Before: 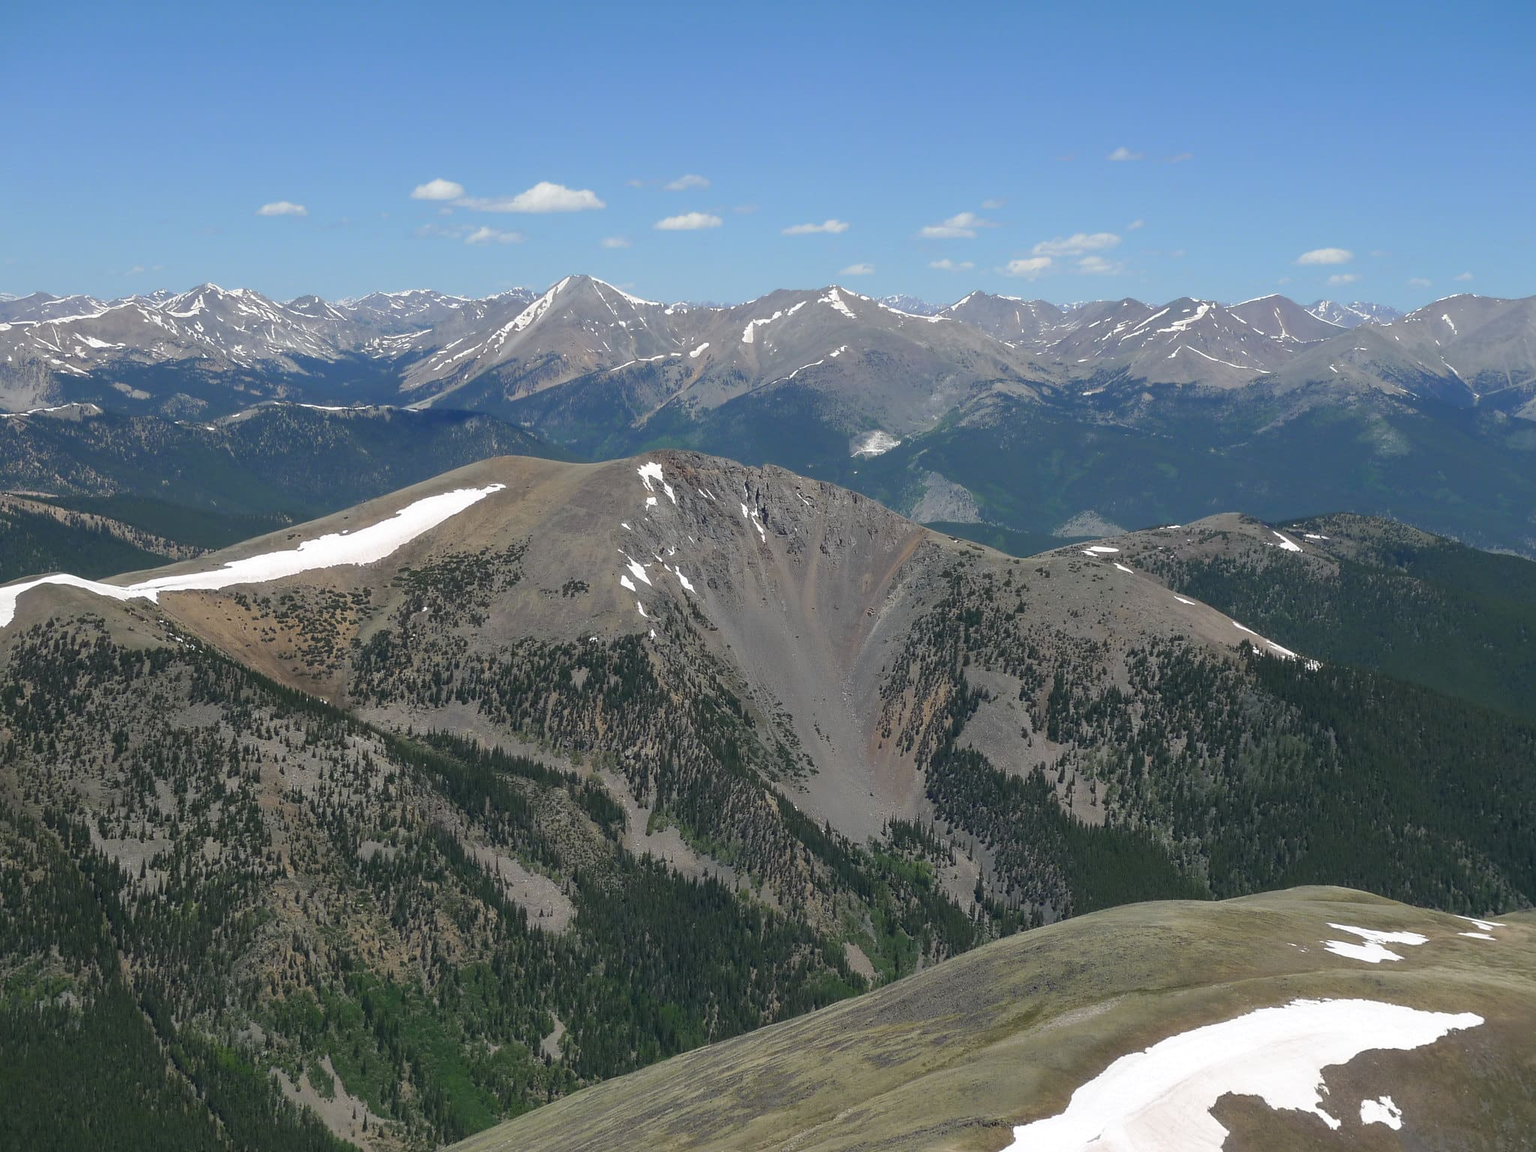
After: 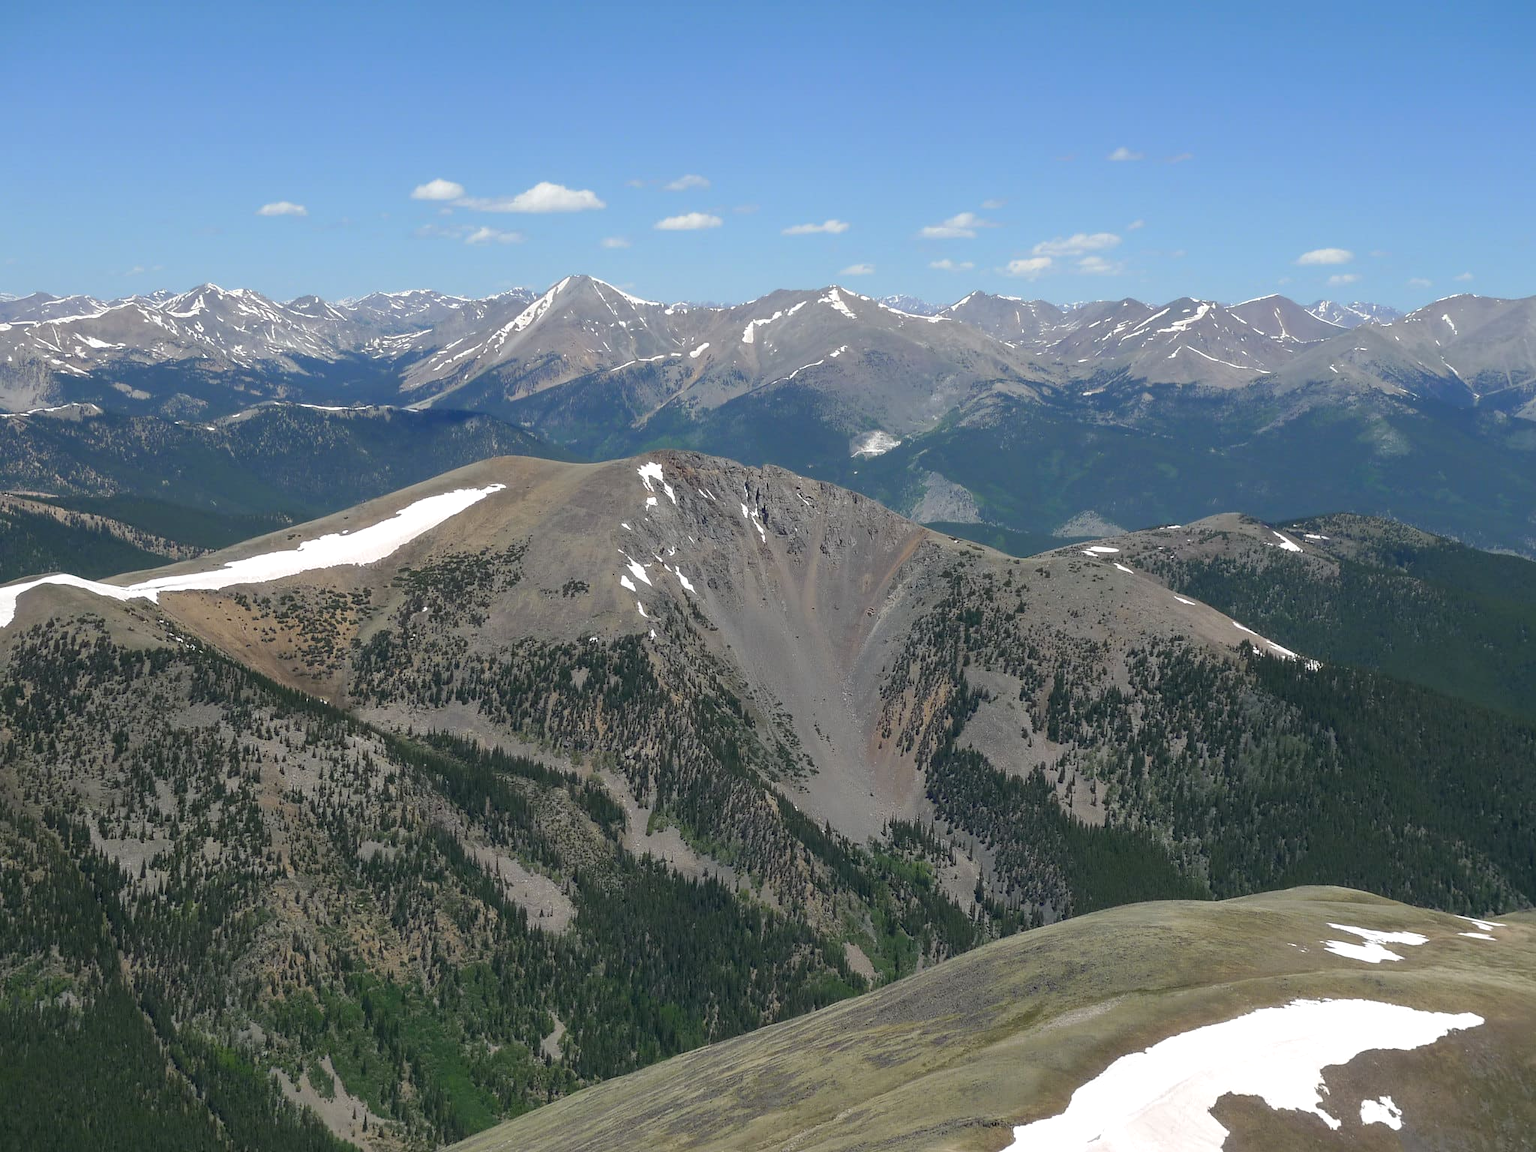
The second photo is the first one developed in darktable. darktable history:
exposure: black level correction 0.003, exposure 0.148 EV, compensate exposure bias true, compensate highlight preservation false
